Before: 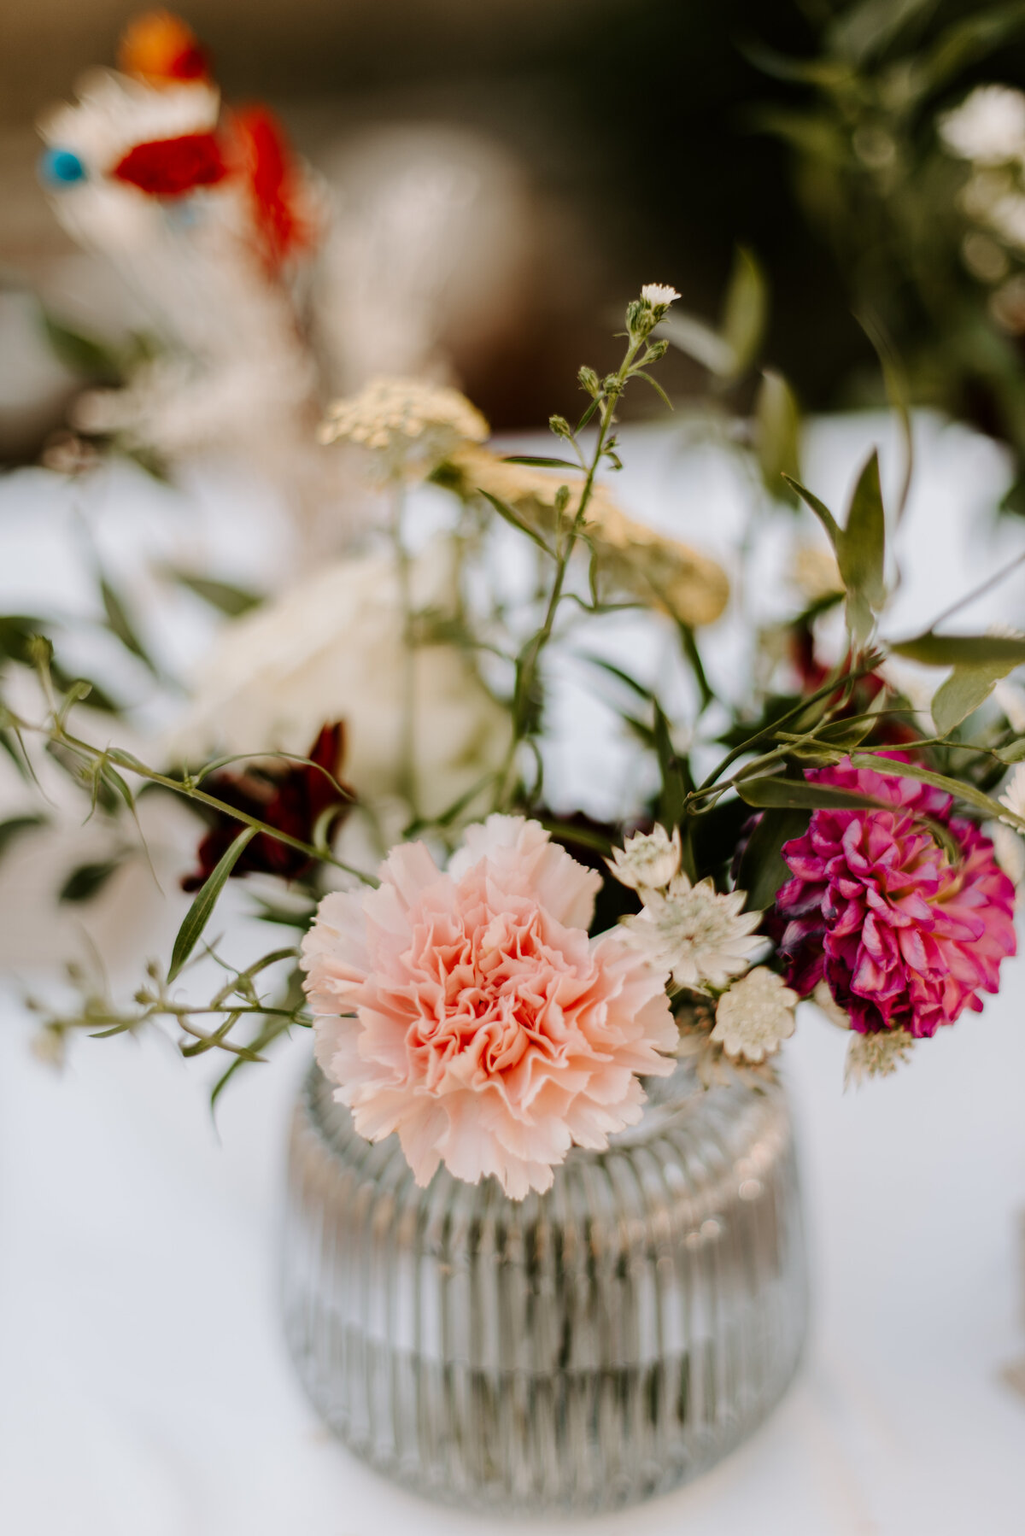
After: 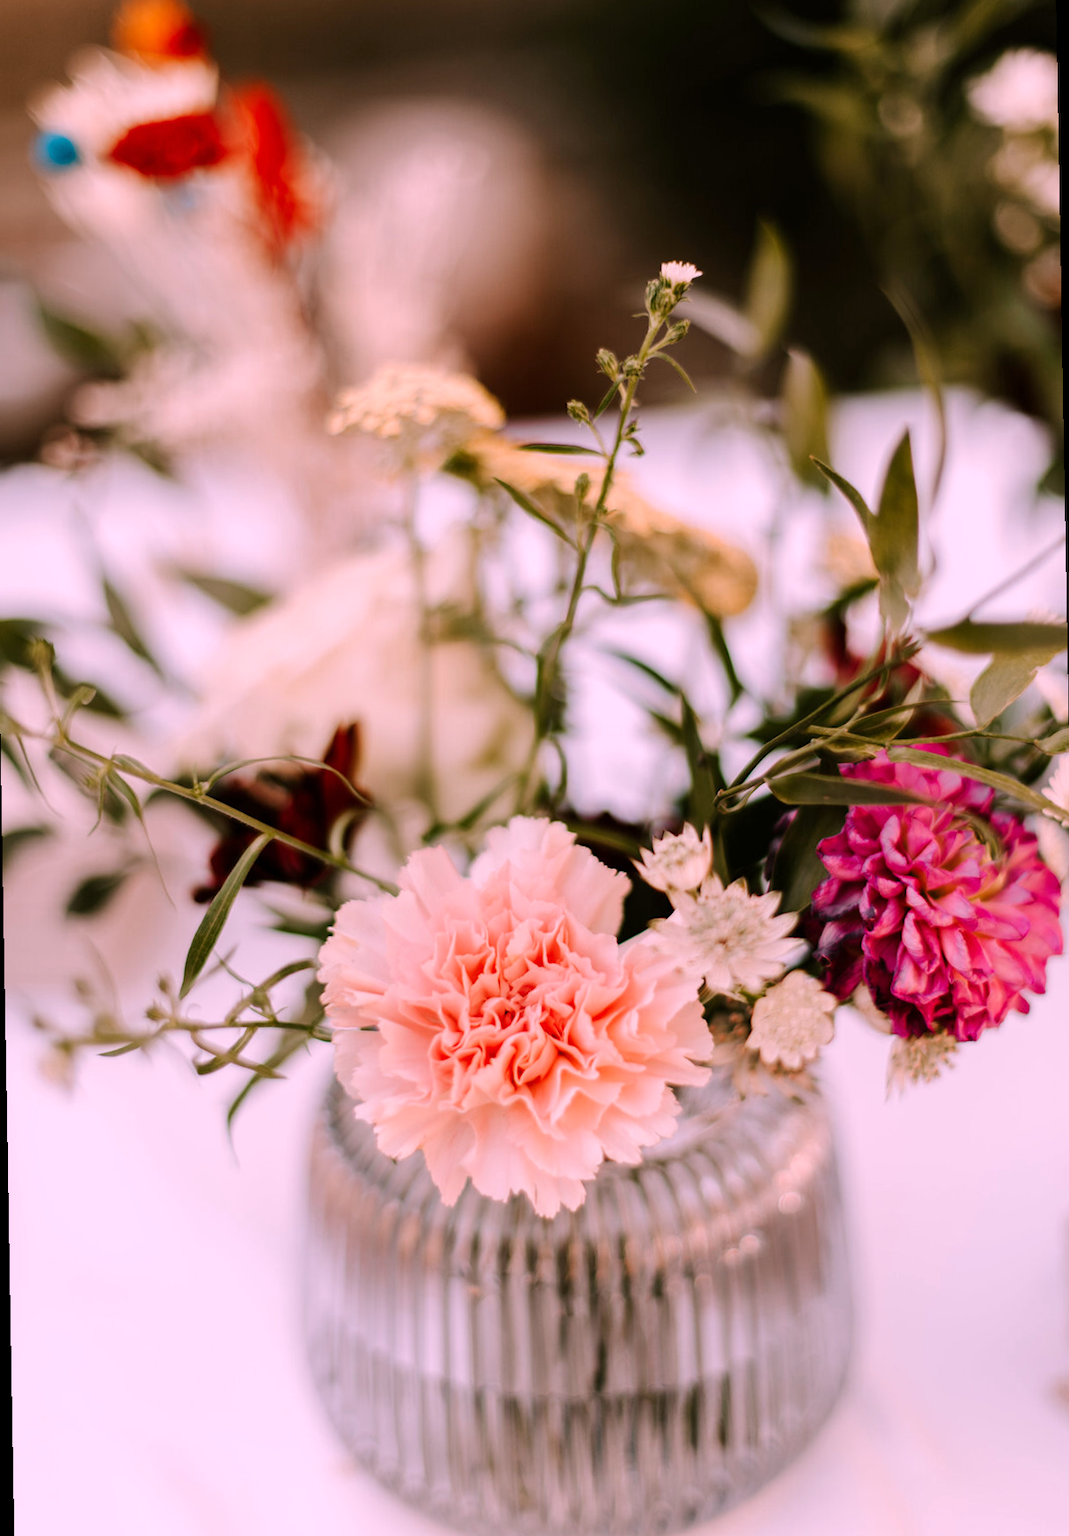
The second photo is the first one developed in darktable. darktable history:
rotate and perspective: rotation -1°, crop left 0.011, crop right 0.989, crop top 0.025, crop bottom 0.975
white balance: red 1.188, blue 1.11
